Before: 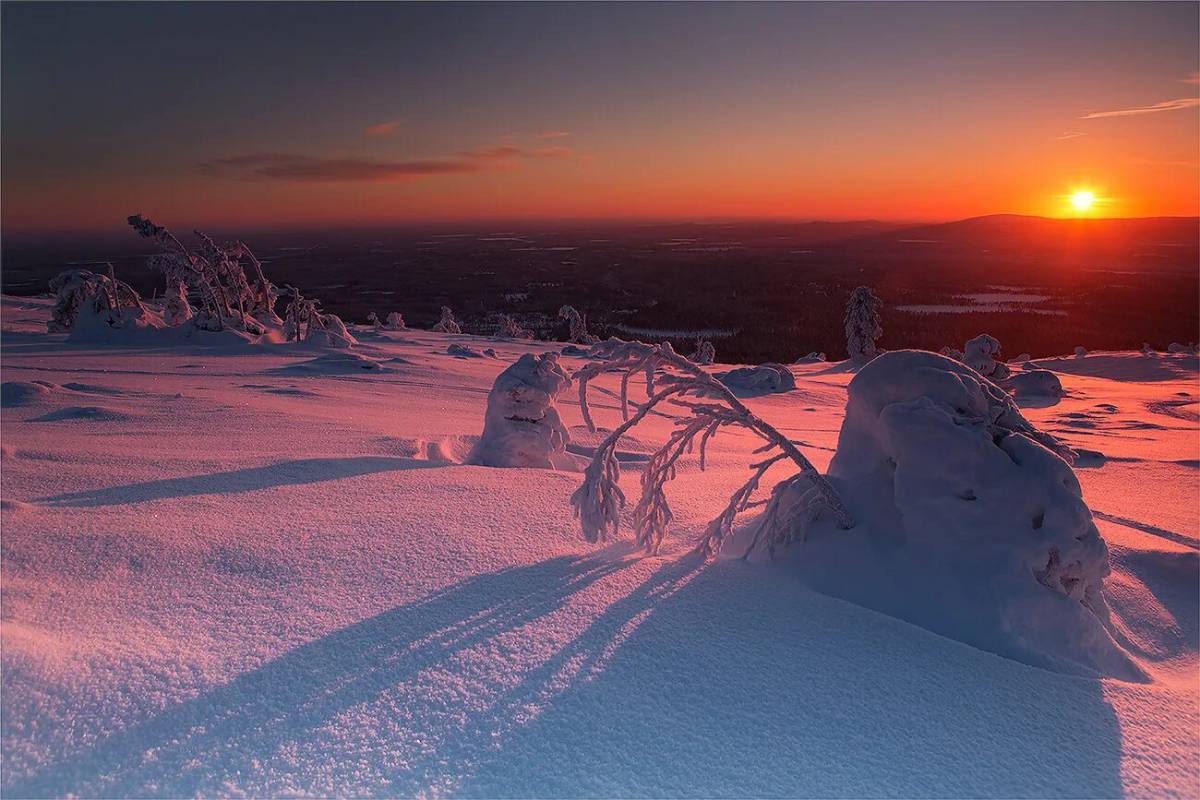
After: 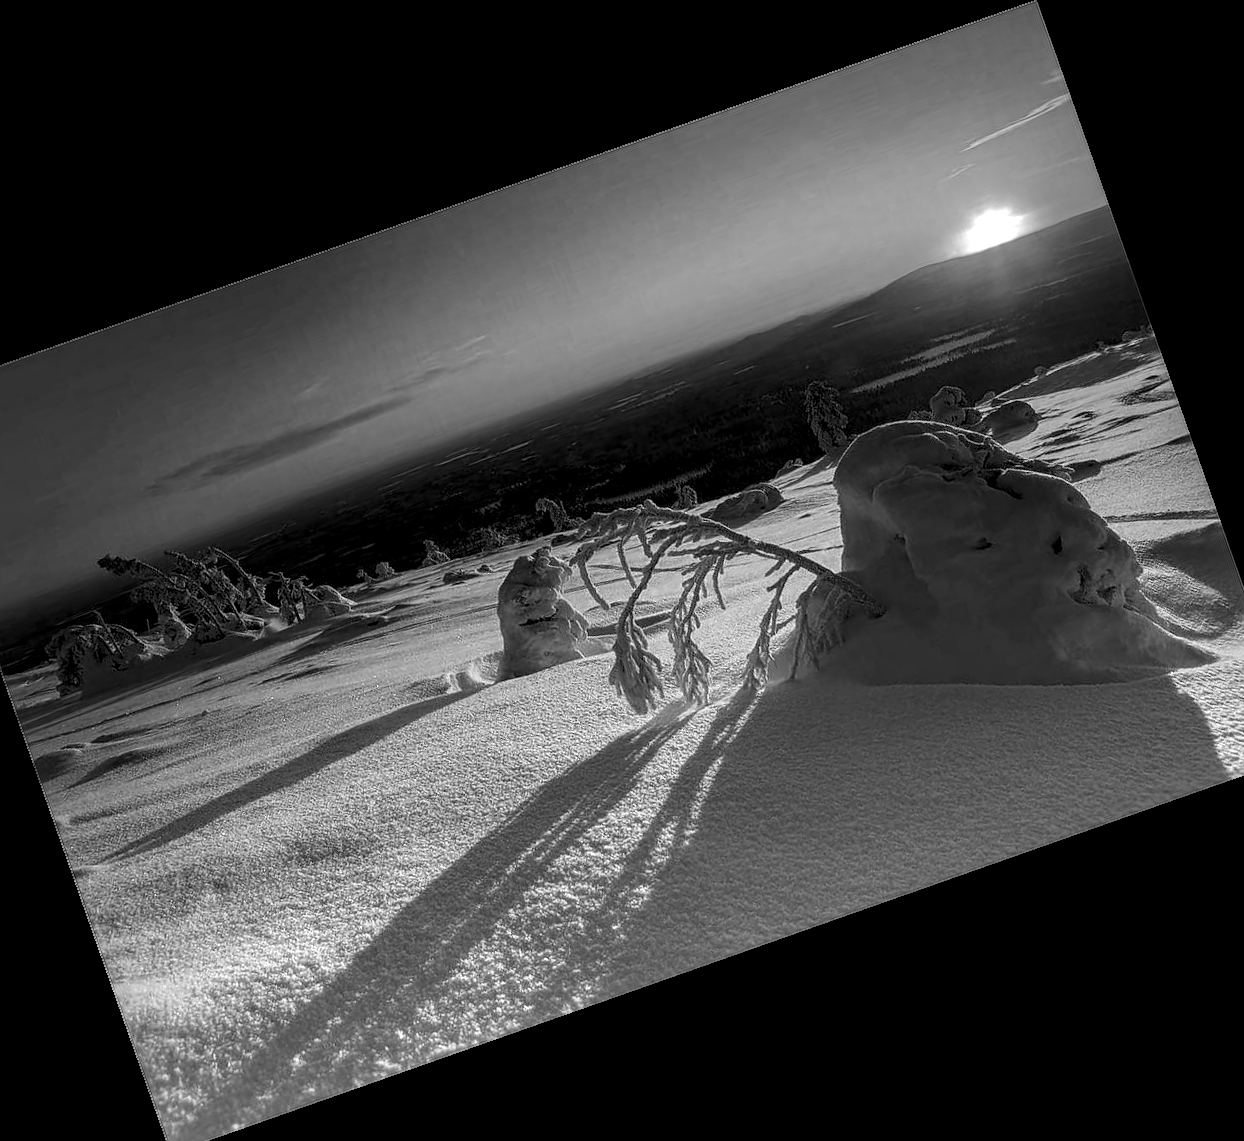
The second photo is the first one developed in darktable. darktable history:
contrast brightness saturation: contrast 0.14
color zones: curves: ch0 [(0.002, 0.593) (0.143, 0.417) (0.285, 0.541) (0.455, 0.289) (0.608, 0.327) (0.727, 0.283) (0.869, 0.571) (1, 0.603)]; ch1 [(0, 0) (0.143, 0) (0.286, 0) (0.429, 0) (0.571, 0) (0.714, 0) (0.857, 0)]
monochrome: a 0, b 0, size 0.5, highlights 0.57
crop and rotate: angle 19.43°, left 6.812%, right 4.125%, bottom 1.087%
local contrast: highlights 20%, shadows 70%, detail 170%
